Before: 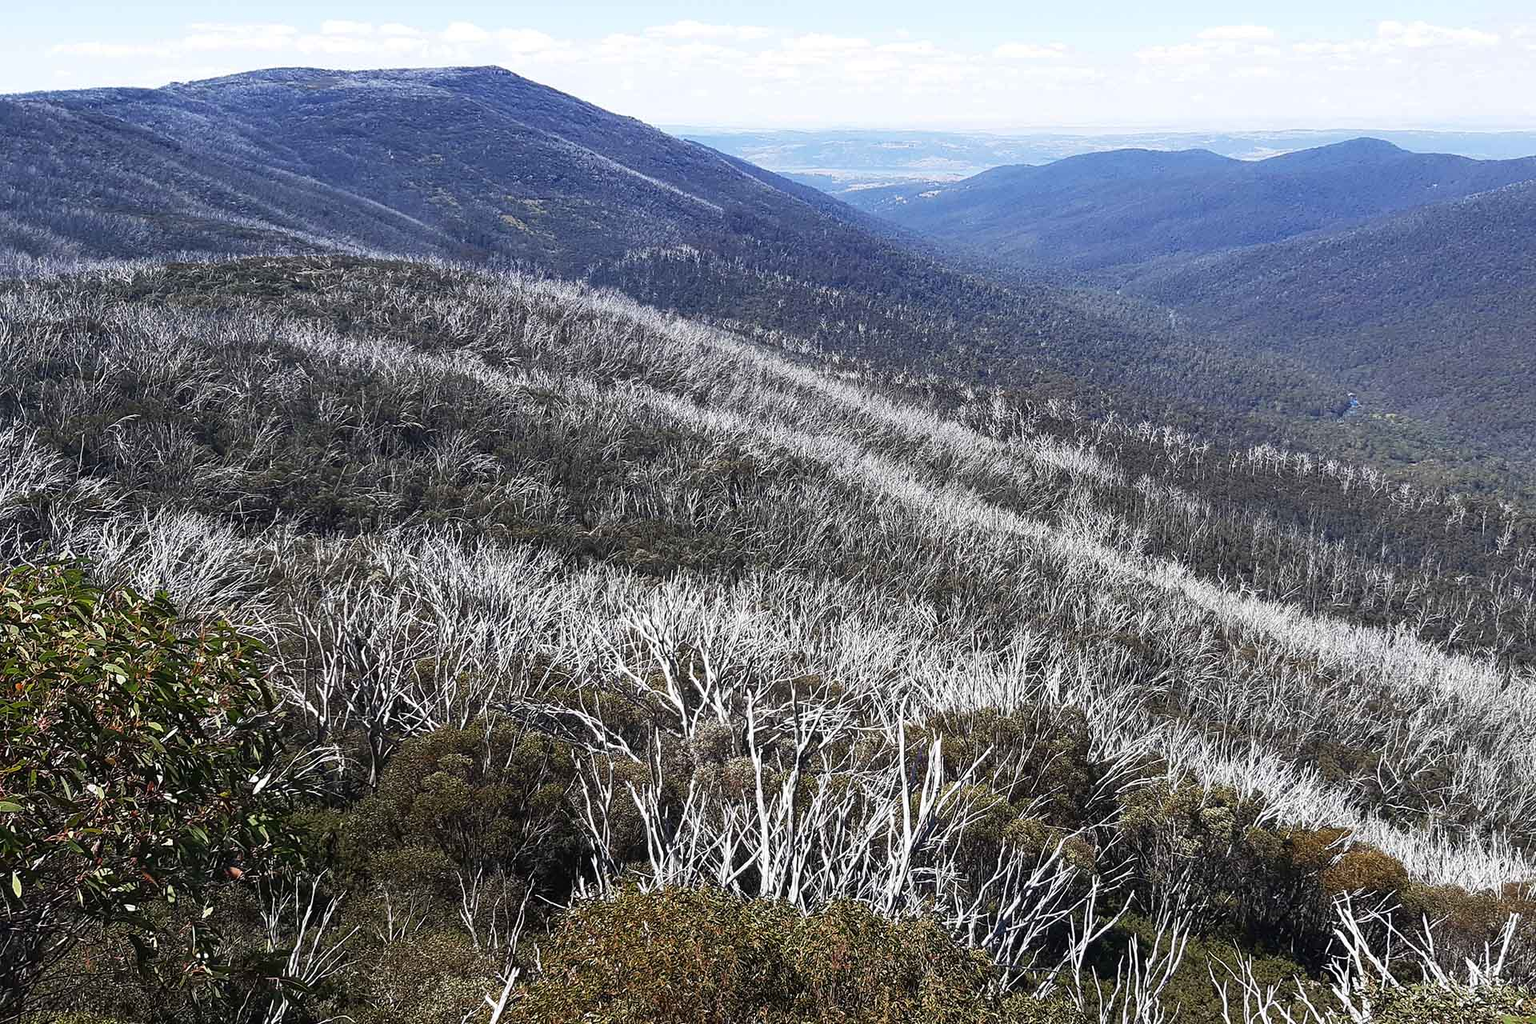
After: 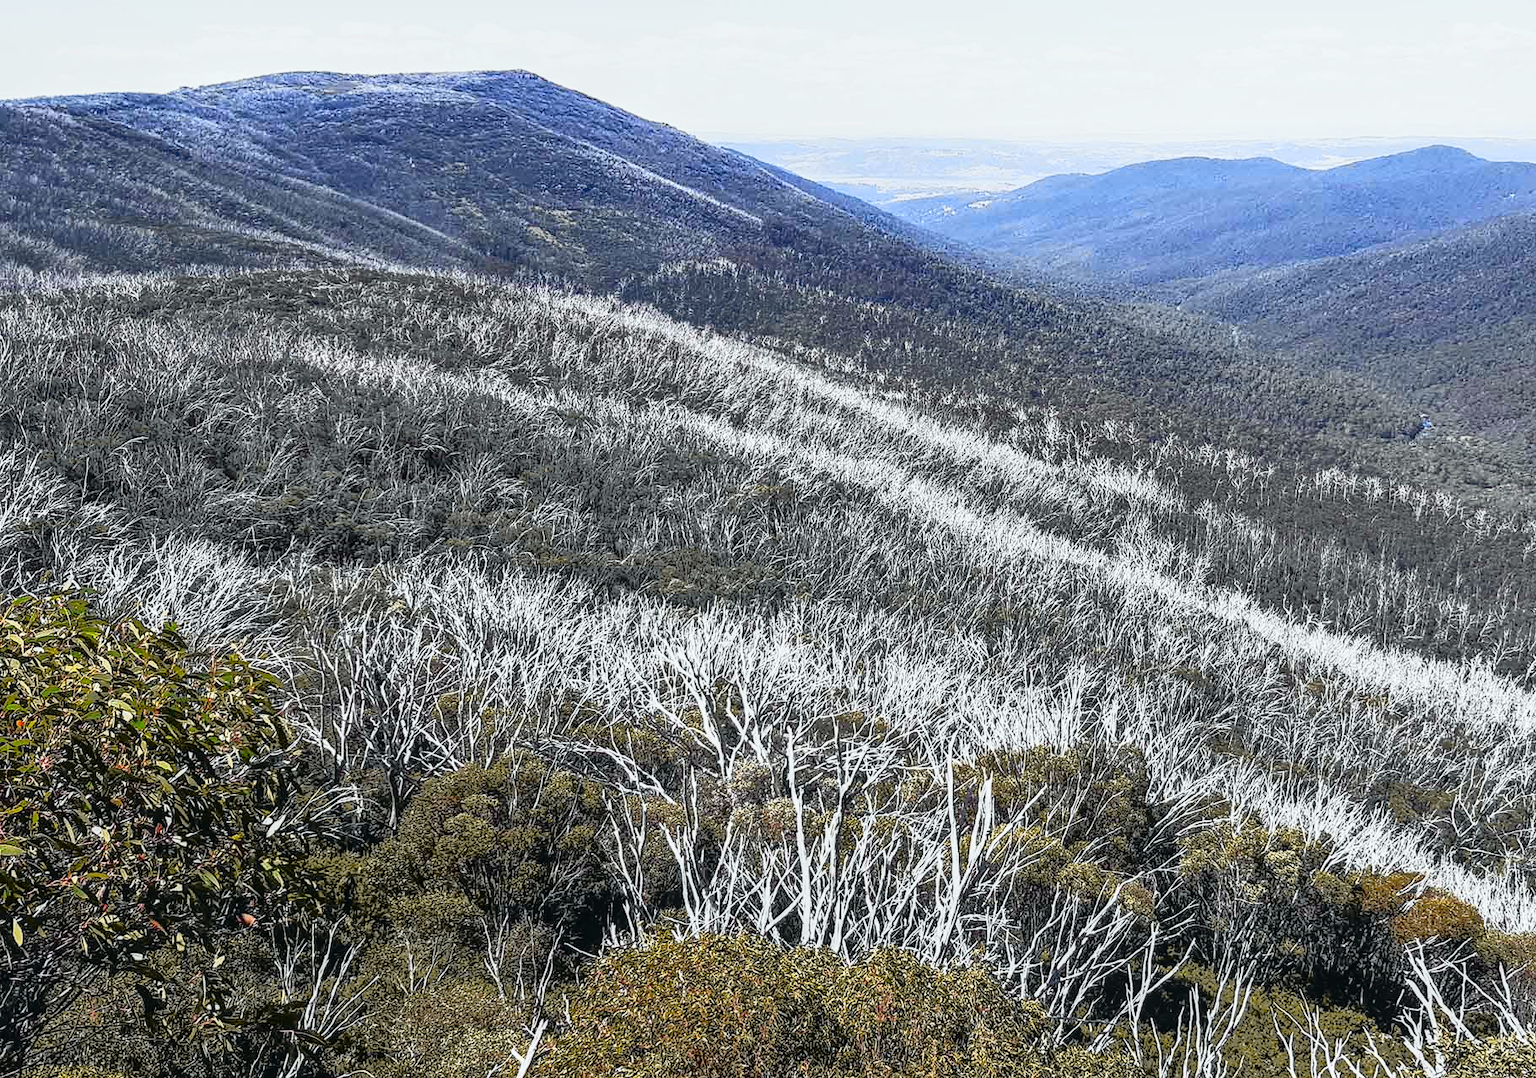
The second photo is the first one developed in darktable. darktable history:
crop and rotate: right 5.097%
local contrast: on, module defaults
tone equalizer: -8 EV -0.493 EV, -7 EV -0.288 EV, -6 EV -0.047 EV, -5 EV 0.385 EV, -4 EV 0.982 EV, -3 EV 0.808 EV, -2 EV -0.009 EV, -1 EV 0.128 EV, +0 EV -0.009 EV
tone curve: curves: ch0 [(0, 0.026) (0.058, 0.049) (0.246, 0.214) (0.437, 0.498) (0.55, 0.644) (0.657, 0.767) (0.822, 0.9) (1, 0.961)]; ch1 [(0, 0) (0.346, 0.307) (0.408, 0.369) (0.453, 0.457) (0.476, 0.489) (0.502, 0.493) (0.521, 0.515) (0.537, 0.531) (0.612, 0.641) (0.676, 0.728) (1, 1)]; ch2 [(0, 0) (0.346, 0.34) (0.434, 0.46) (0.485, 0.494) (0.5, 0.494) (0.511, 0.504) (0.537, 0.551) (0.579, 0.599) (0.625, 0.686) (1, 1)], color space Lab, independent channels, preserve colors none
